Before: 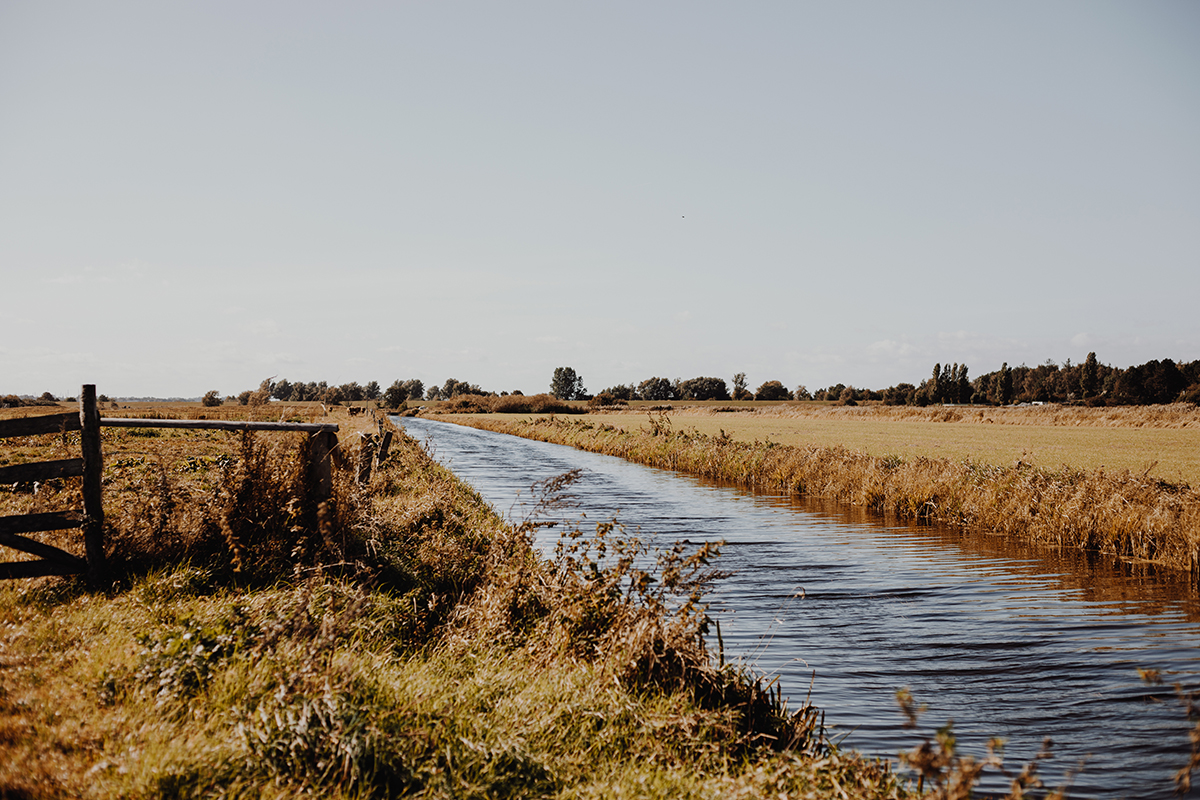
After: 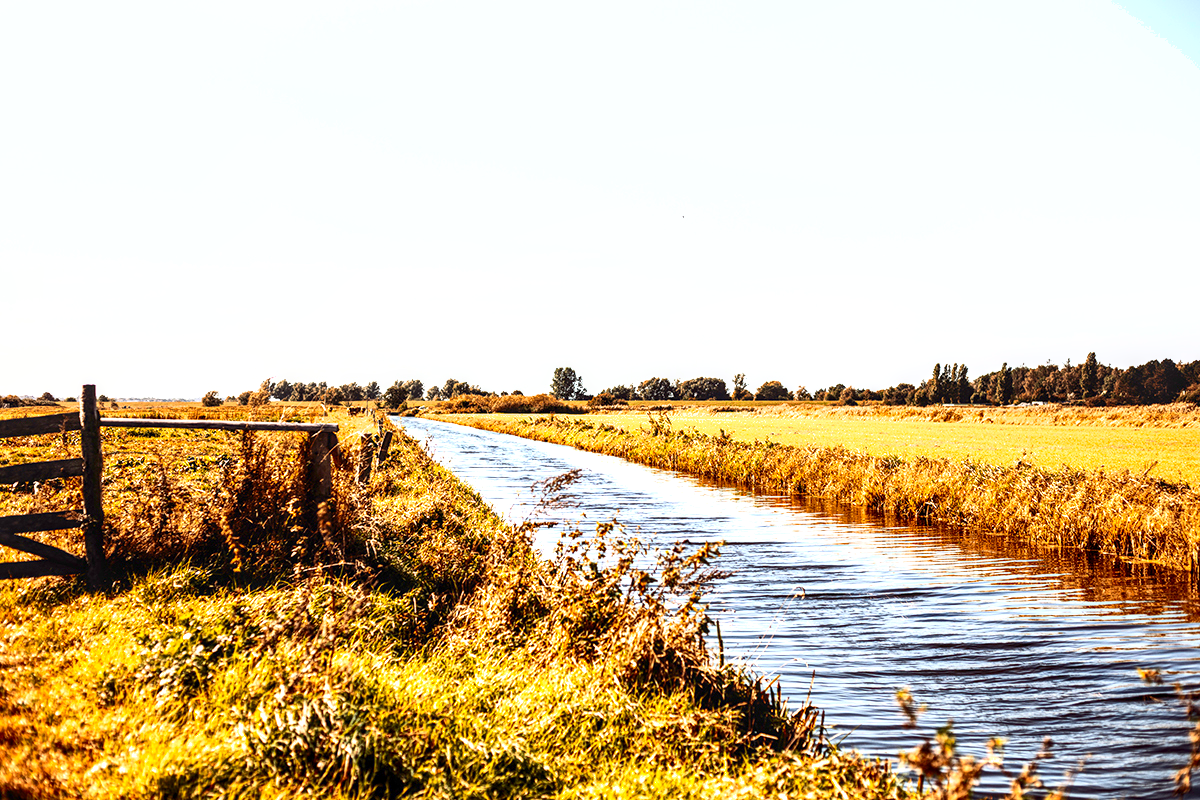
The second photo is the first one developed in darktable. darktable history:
shadows and highlights: on, module defaults
exposure: black level correction 0, exposure 1.384 EV, compensate highlight preservation false
local contrast: highlights 58%, detail 145%
contrast brightness saturation: contrast 0.396, brightness 0.043, saturation 0.253
